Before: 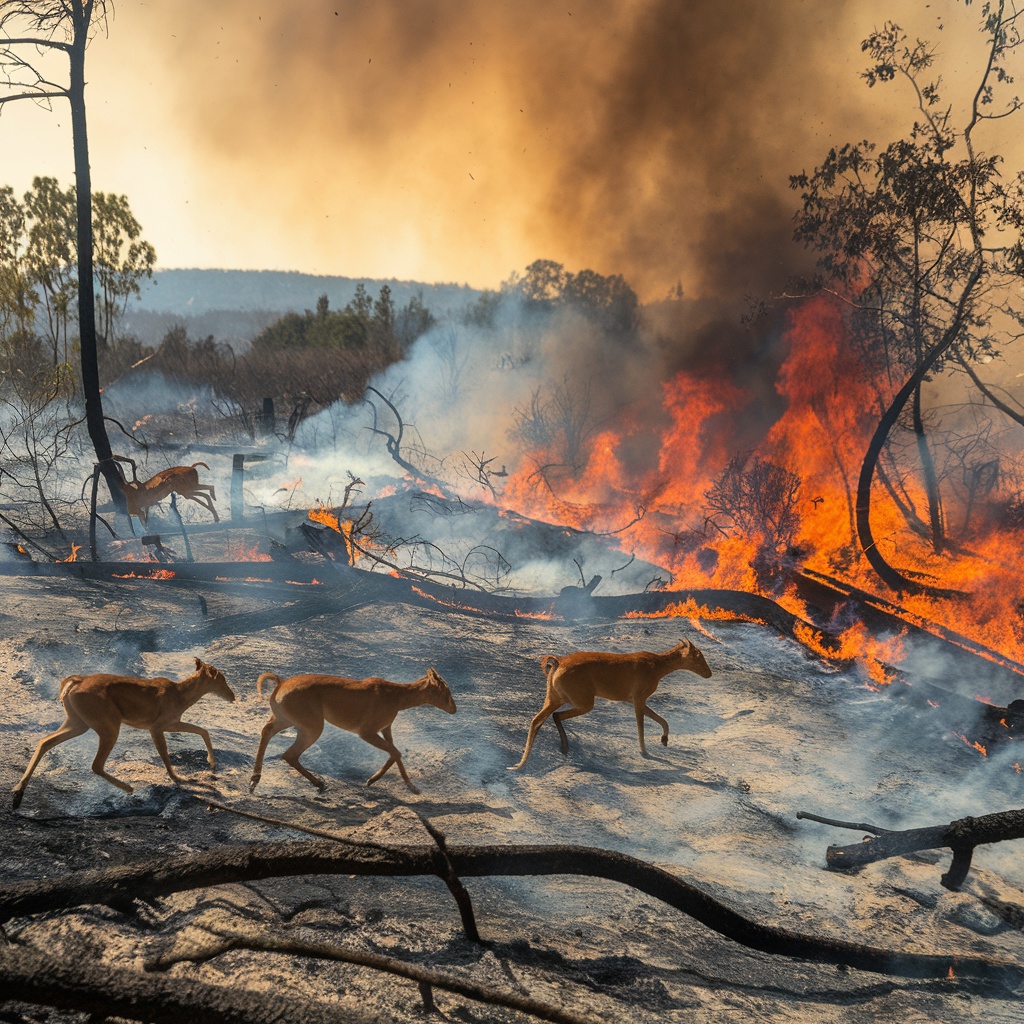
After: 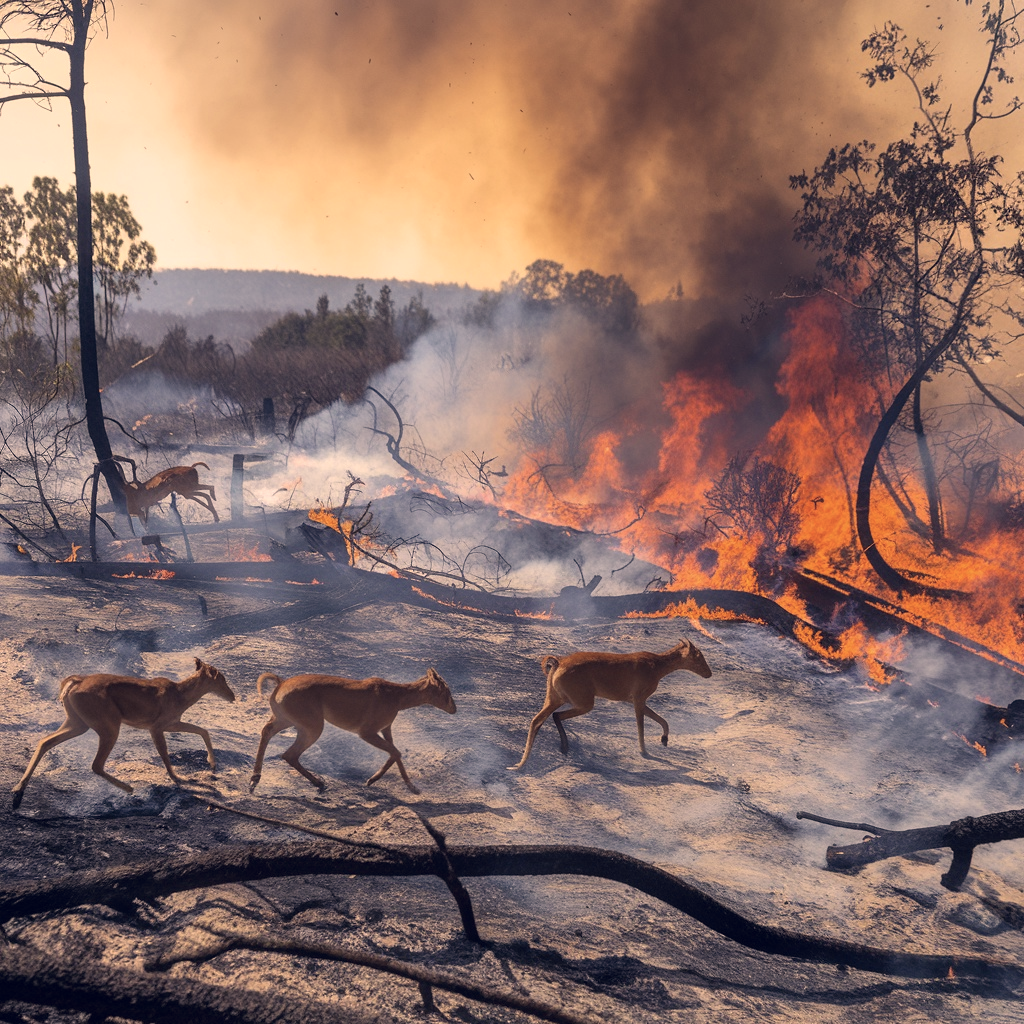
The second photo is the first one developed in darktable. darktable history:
color correction: highlights a* 19.59, highlights b* 27.49, shadows a* 3.46, shadows b* -17.28, saturation 0.73
color calibration: x 0.37, y 0.382, temperature 4313.32 K
